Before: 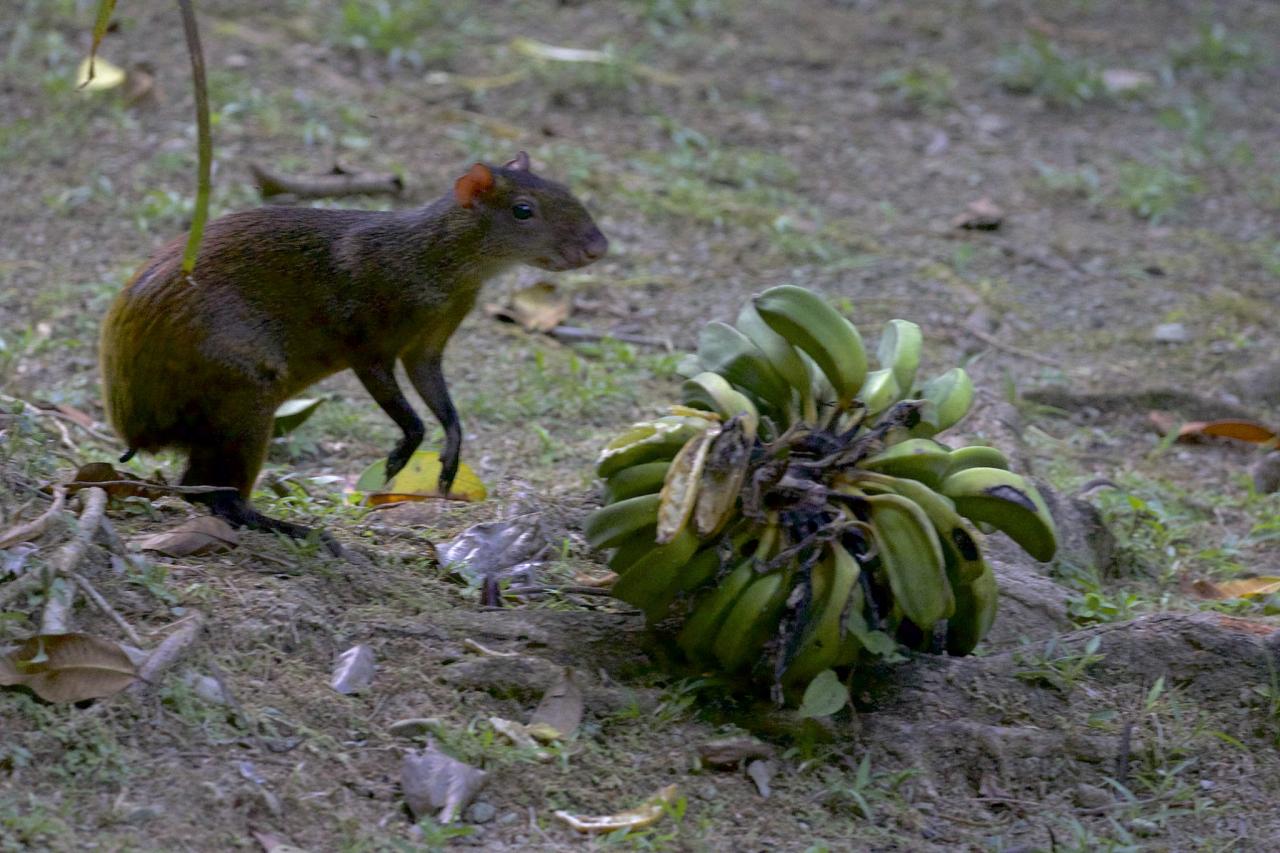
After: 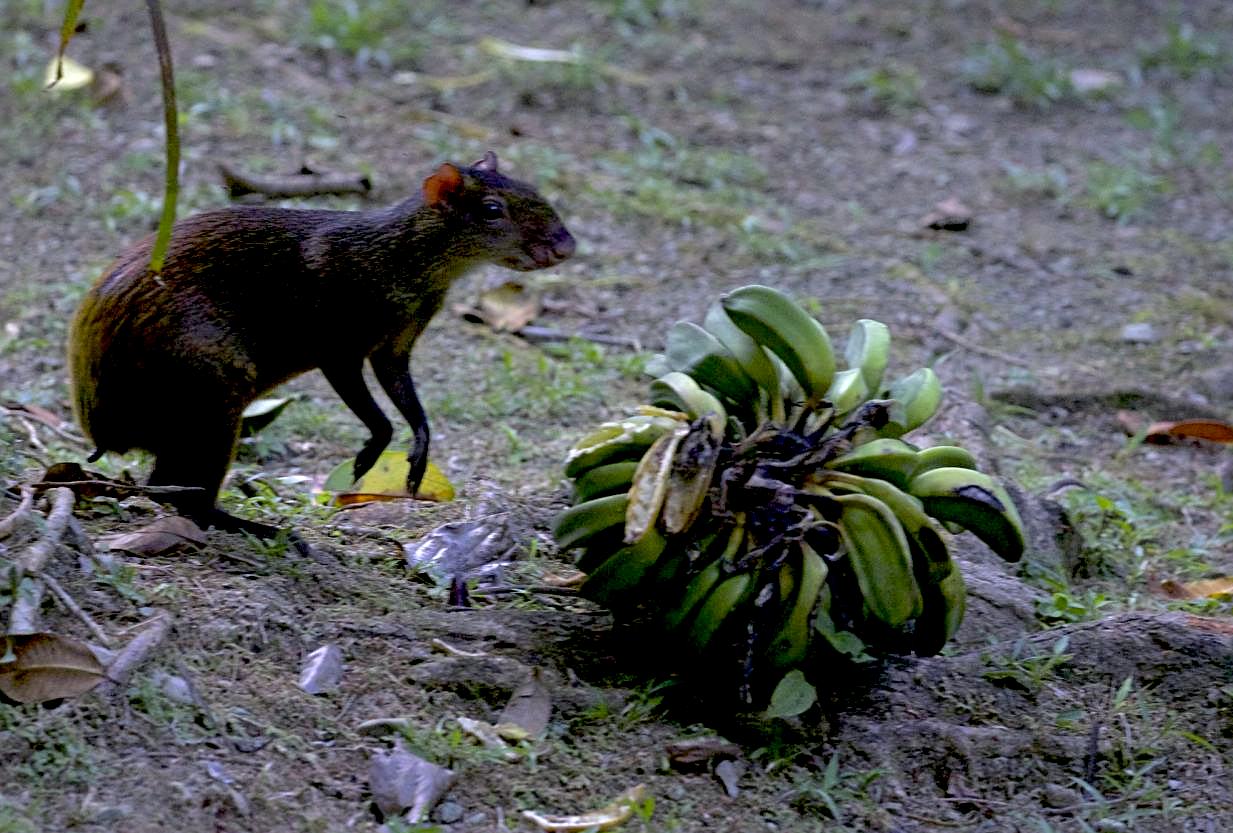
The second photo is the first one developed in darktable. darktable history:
crop and rotate: left 2.536%, right 1.107%, bottom 2.246%
exposure: black level correction 0.025, exposure 0.182 EV, compensate highlight preservation false
color calibration: illuminant as shot in camera, x 0.358, y 0.373, temperature 4628.91 K
sharpen: radius 2.529, amount 0.323
